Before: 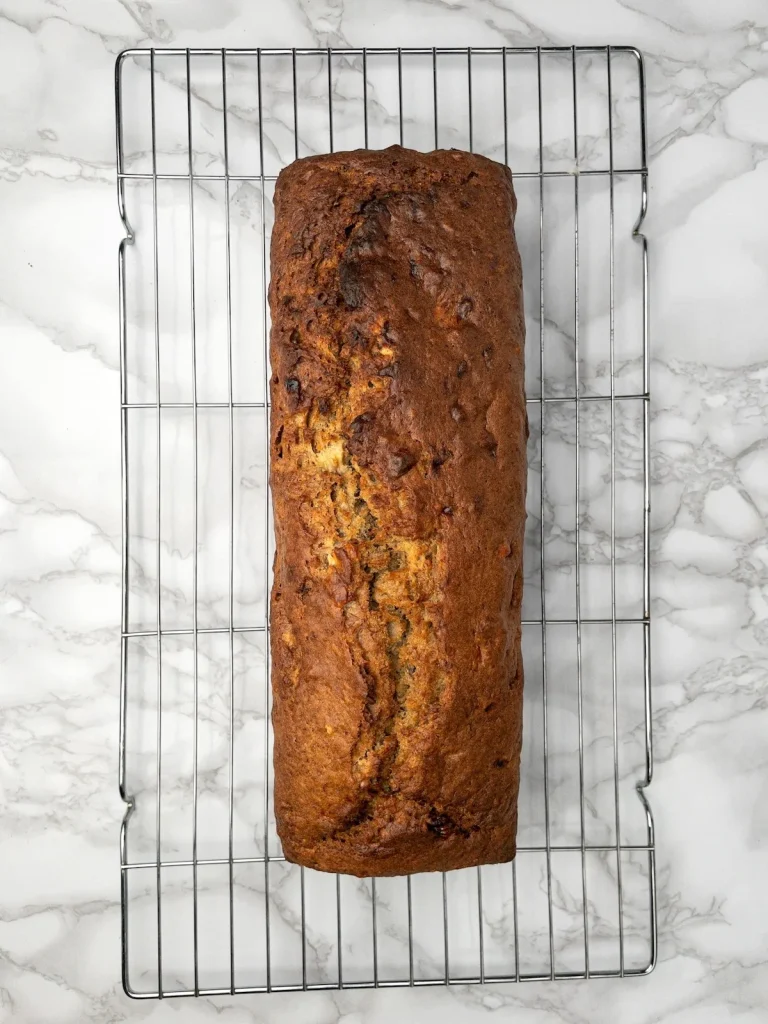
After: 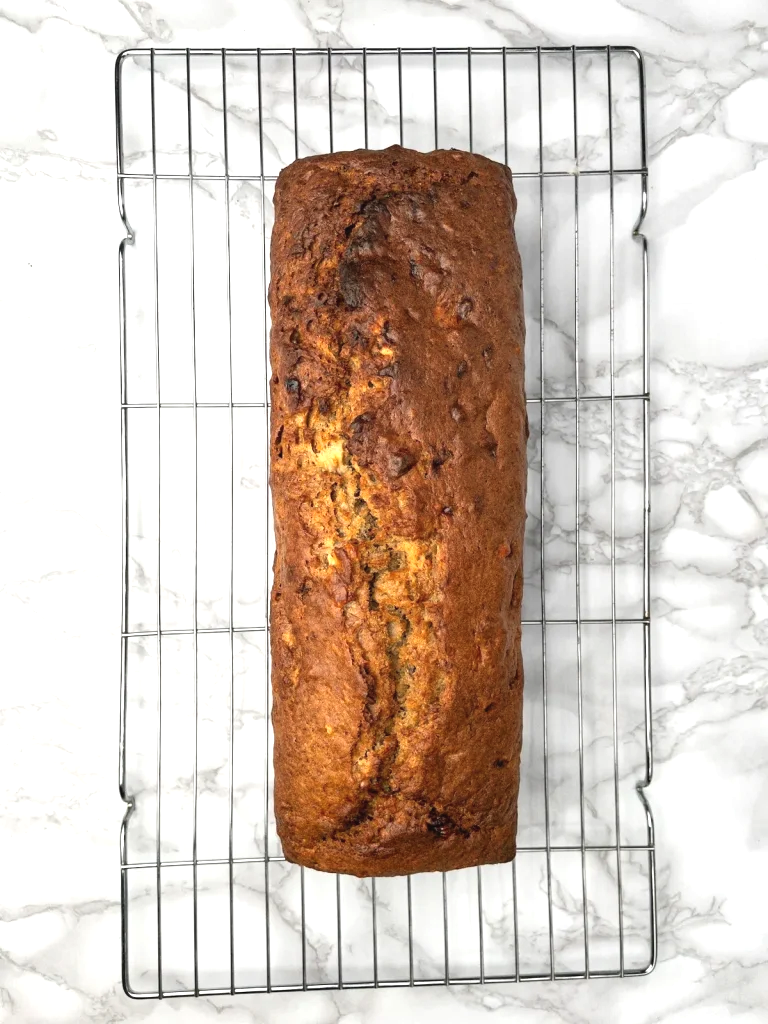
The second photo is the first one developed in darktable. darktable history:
exposure: black level correction -0.002, exposure 0.54 EV, compensate highlight preservation false
shadows and highlights: shadows 20.55, highlights -20.99, soften with gaussian
color correction: saturation 0.99
